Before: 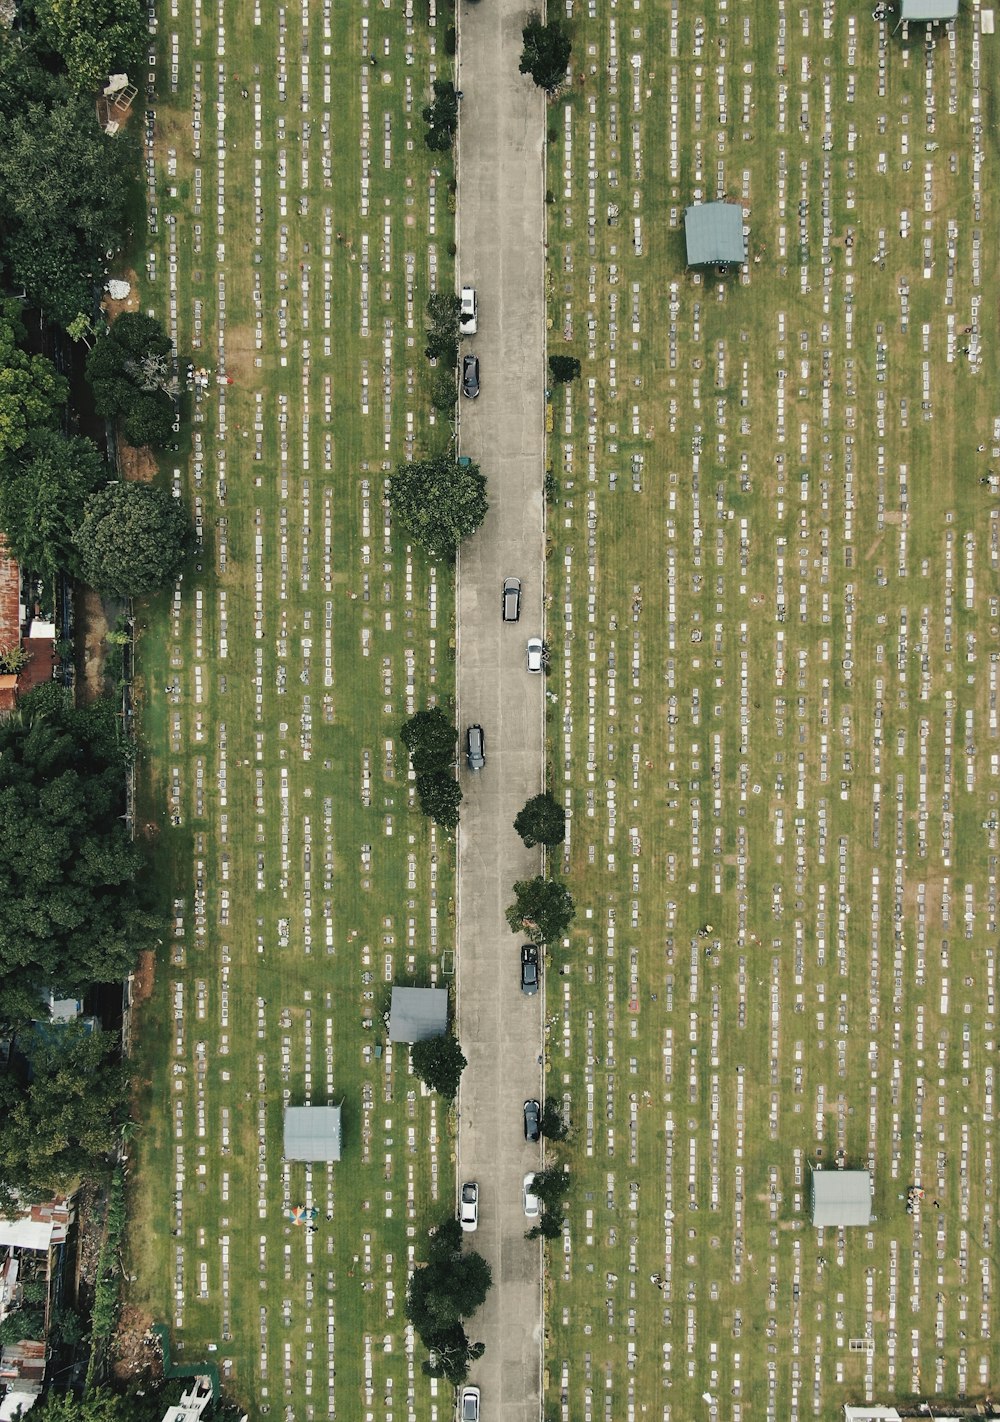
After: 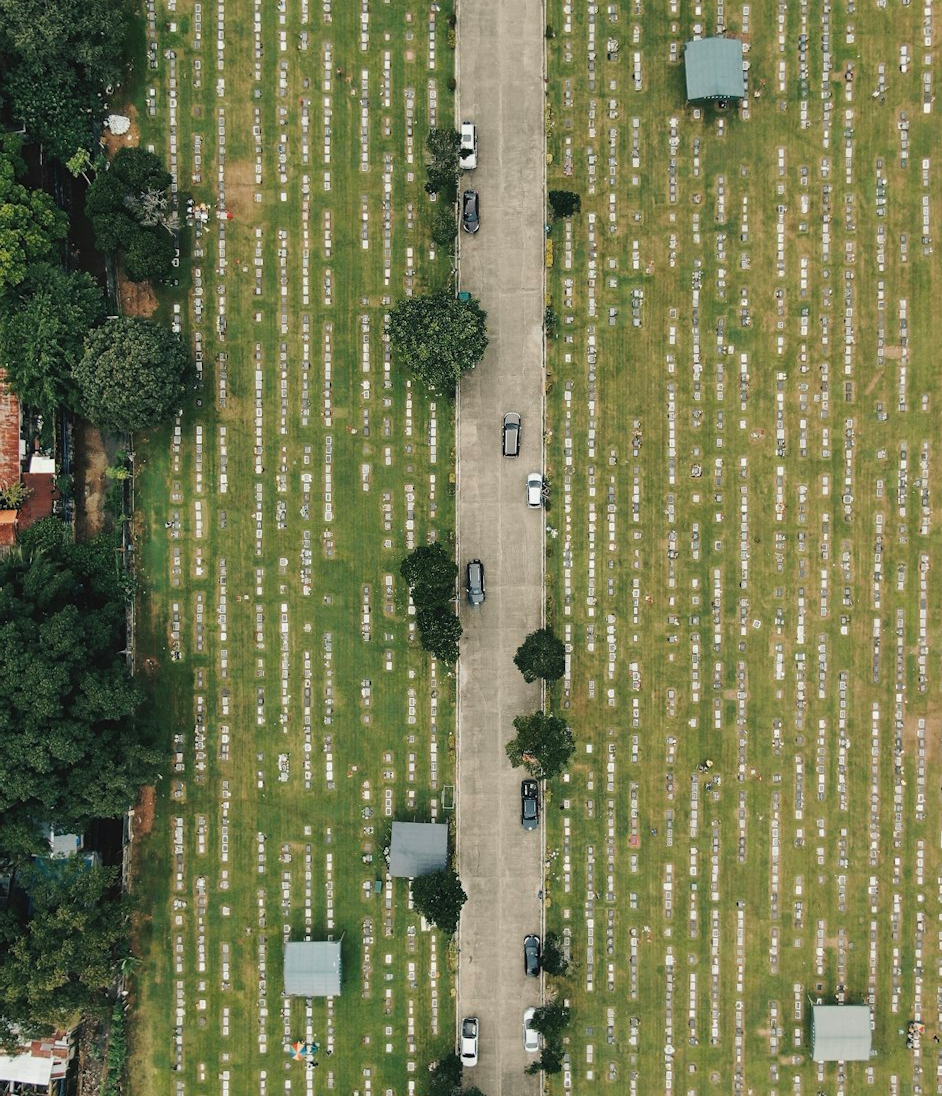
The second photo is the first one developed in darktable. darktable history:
crop and rotate: angle 0.03°, top 11.643%, right 5.651%, bottom 11.189%
white balance: red 1, blue 1
